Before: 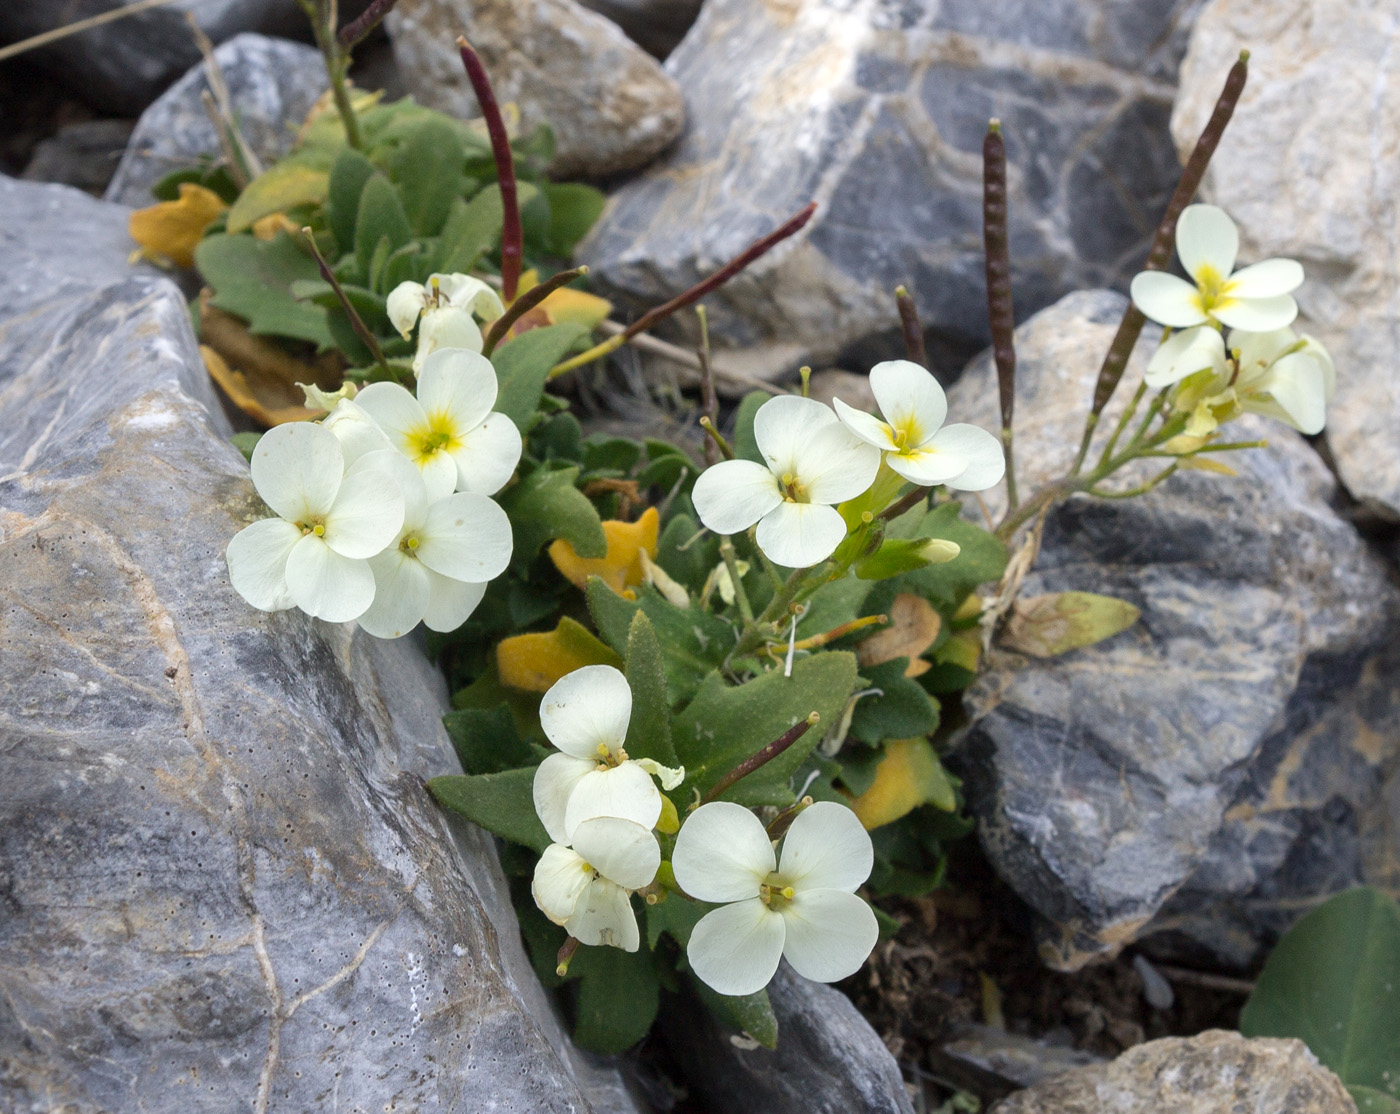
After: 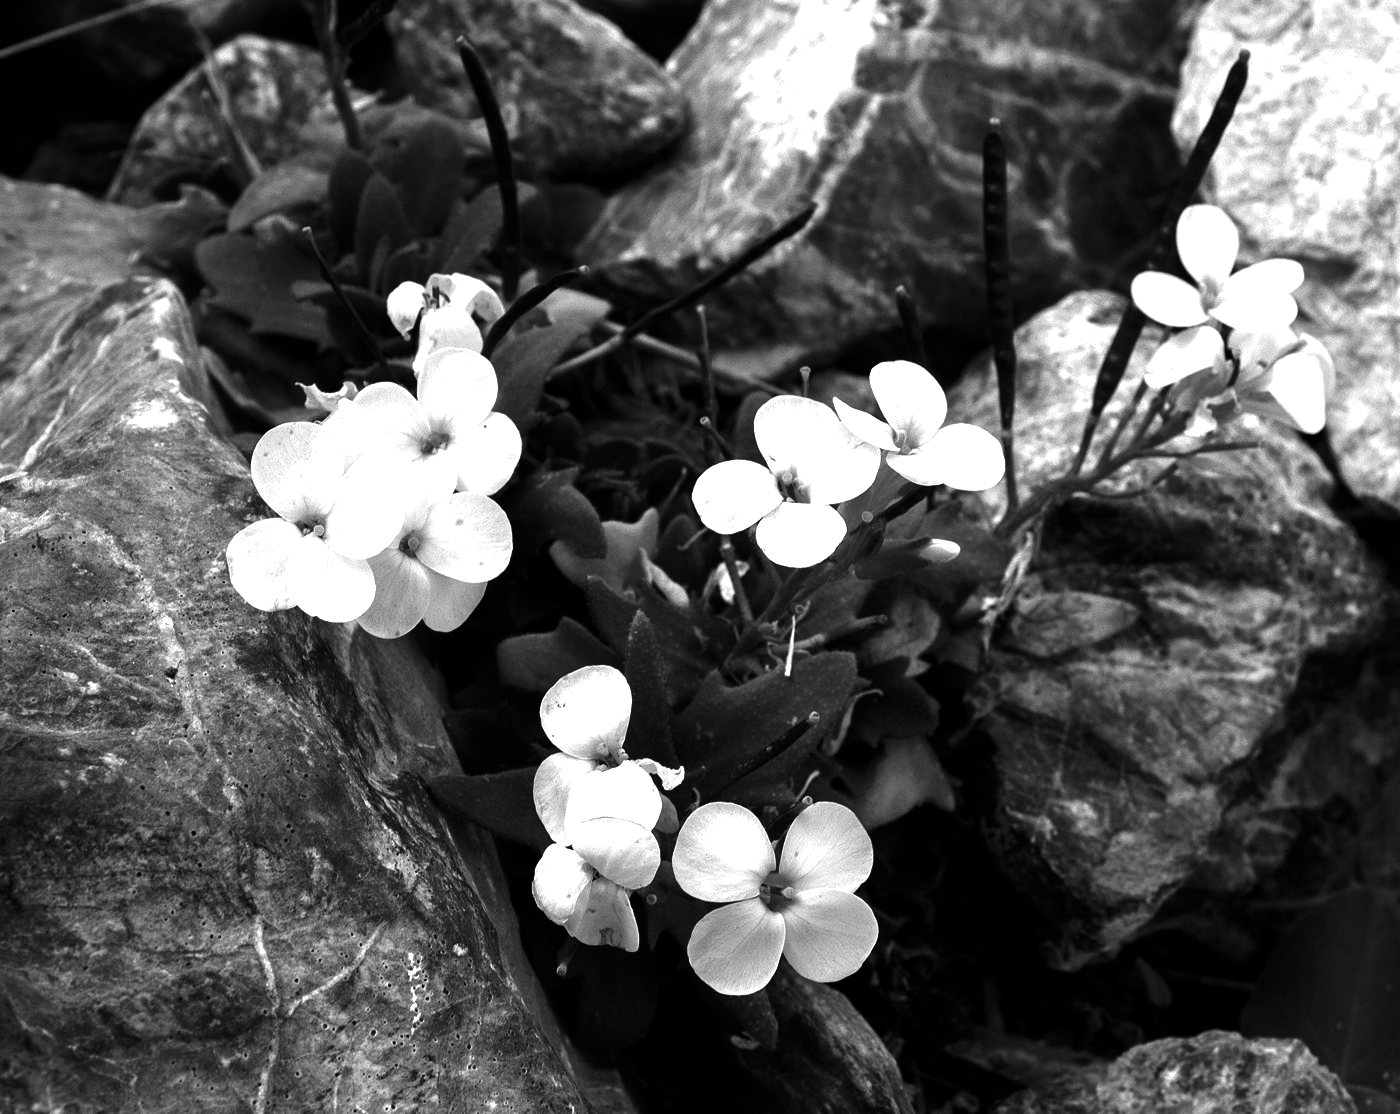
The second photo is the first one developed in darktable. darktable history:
exposure: exposure 0.564 EV, compensate highlight preservation false
contrast brightness saturation: contrast 0.024, brightness -0.989, saturation -1
